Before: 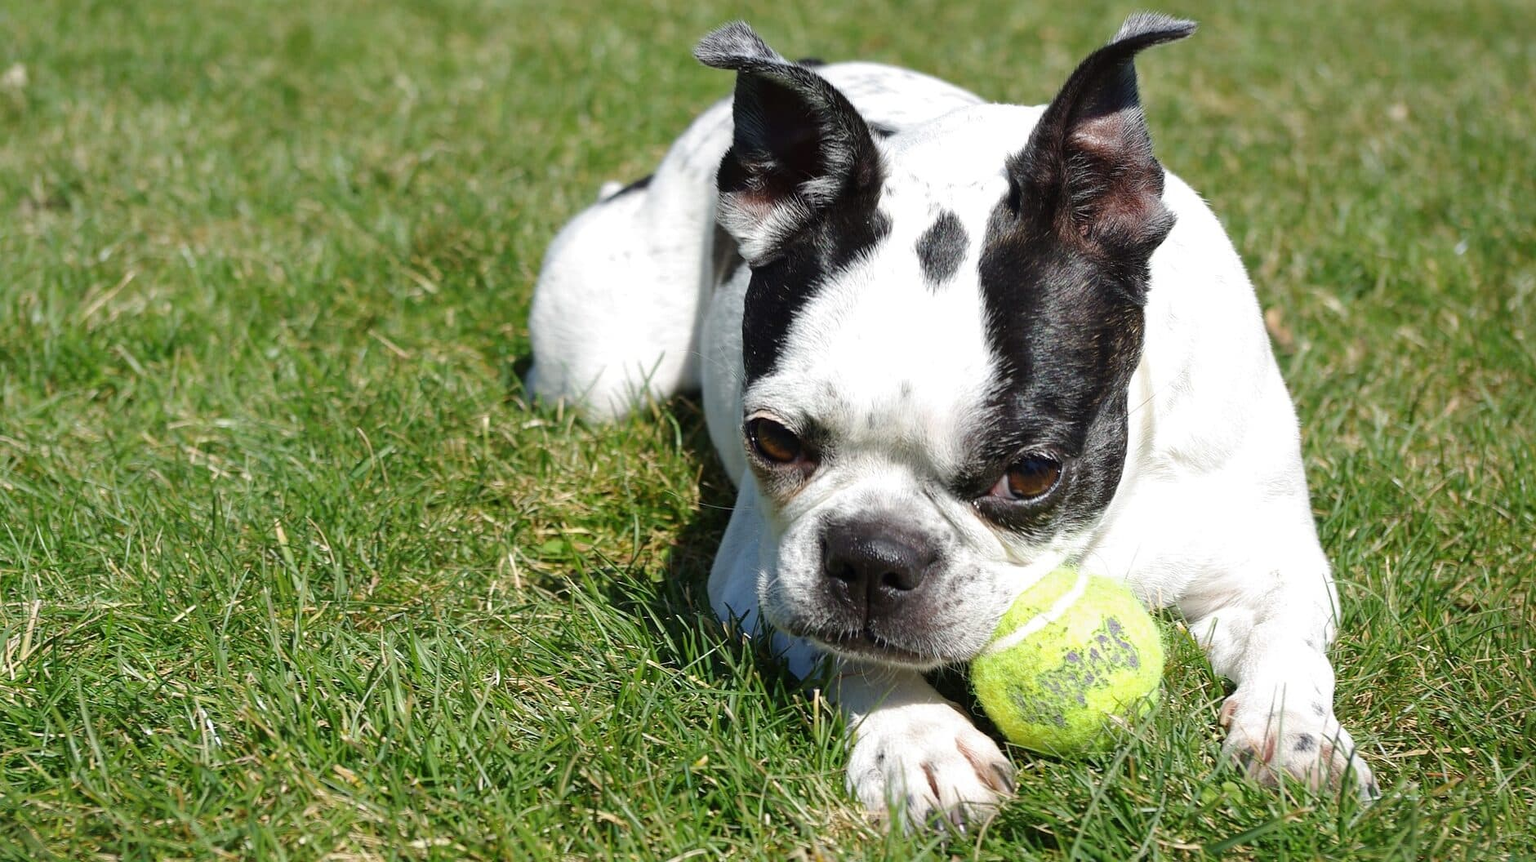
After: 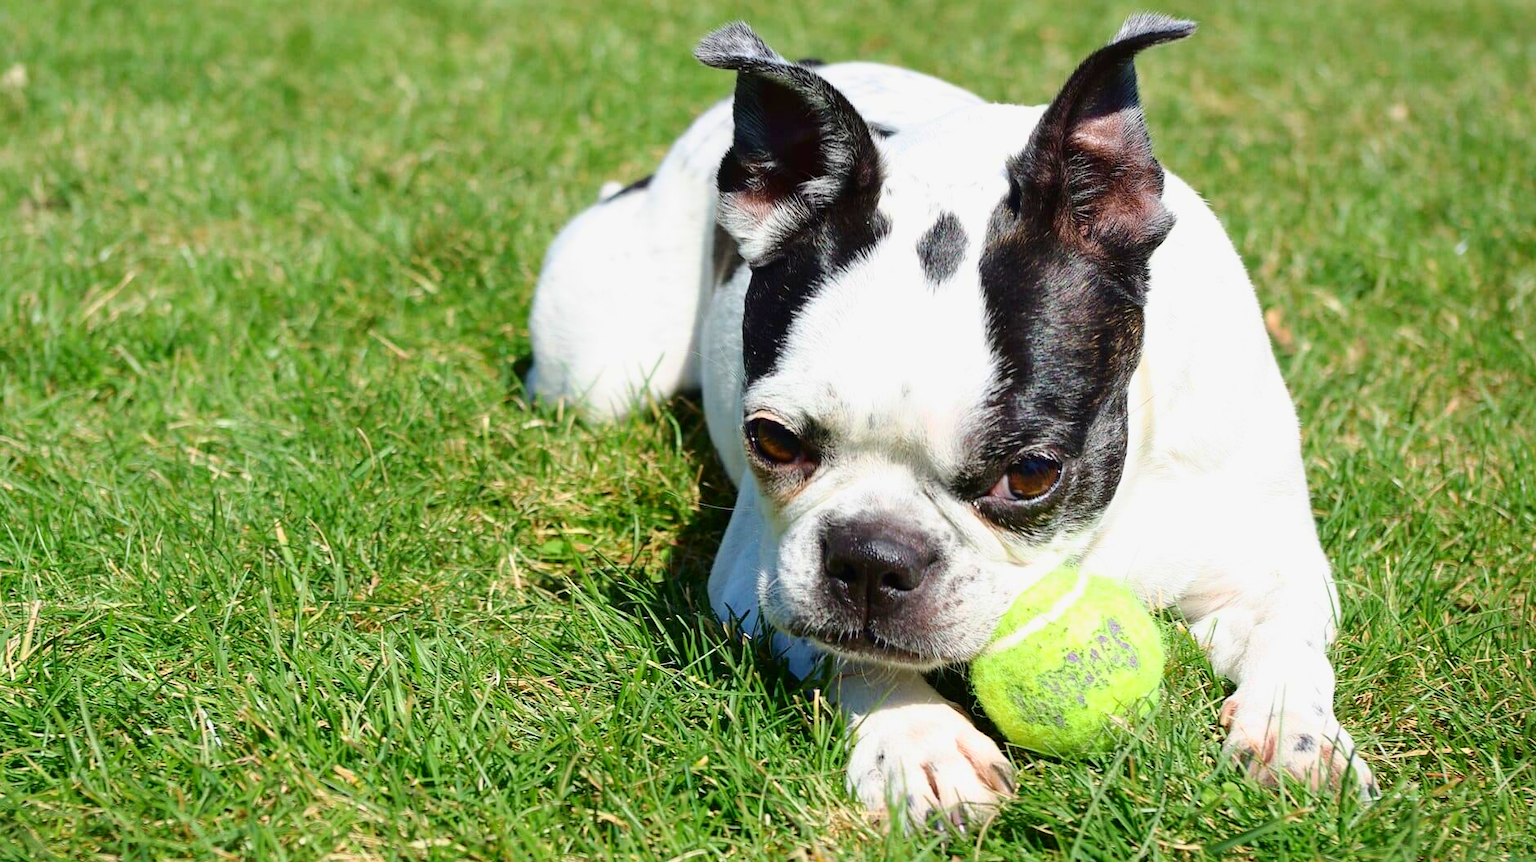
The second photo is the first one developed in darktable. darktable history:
tone curve: curves: ch0 [(0, 0) (0.091, 0.077) (0.389, 0.458) (0.745, 0.82) (0.844, 0.908) (0.909, 0.942) (1, 0.973)]; ch1 [(0, 0) (0.437, 0.404) (0.5, 0.5) (0.529, 0.55) (0.58, 0.6) (0.616, 0.649) (1, 1)]; ch2 [(0, 0) (0.442, 0.415) (0.5, 0.5) (0.535, 0.557) (0.585, 0.62) (1, 1)], color space Lab, independent channels, preserve colors none
white balance: emerald 1
